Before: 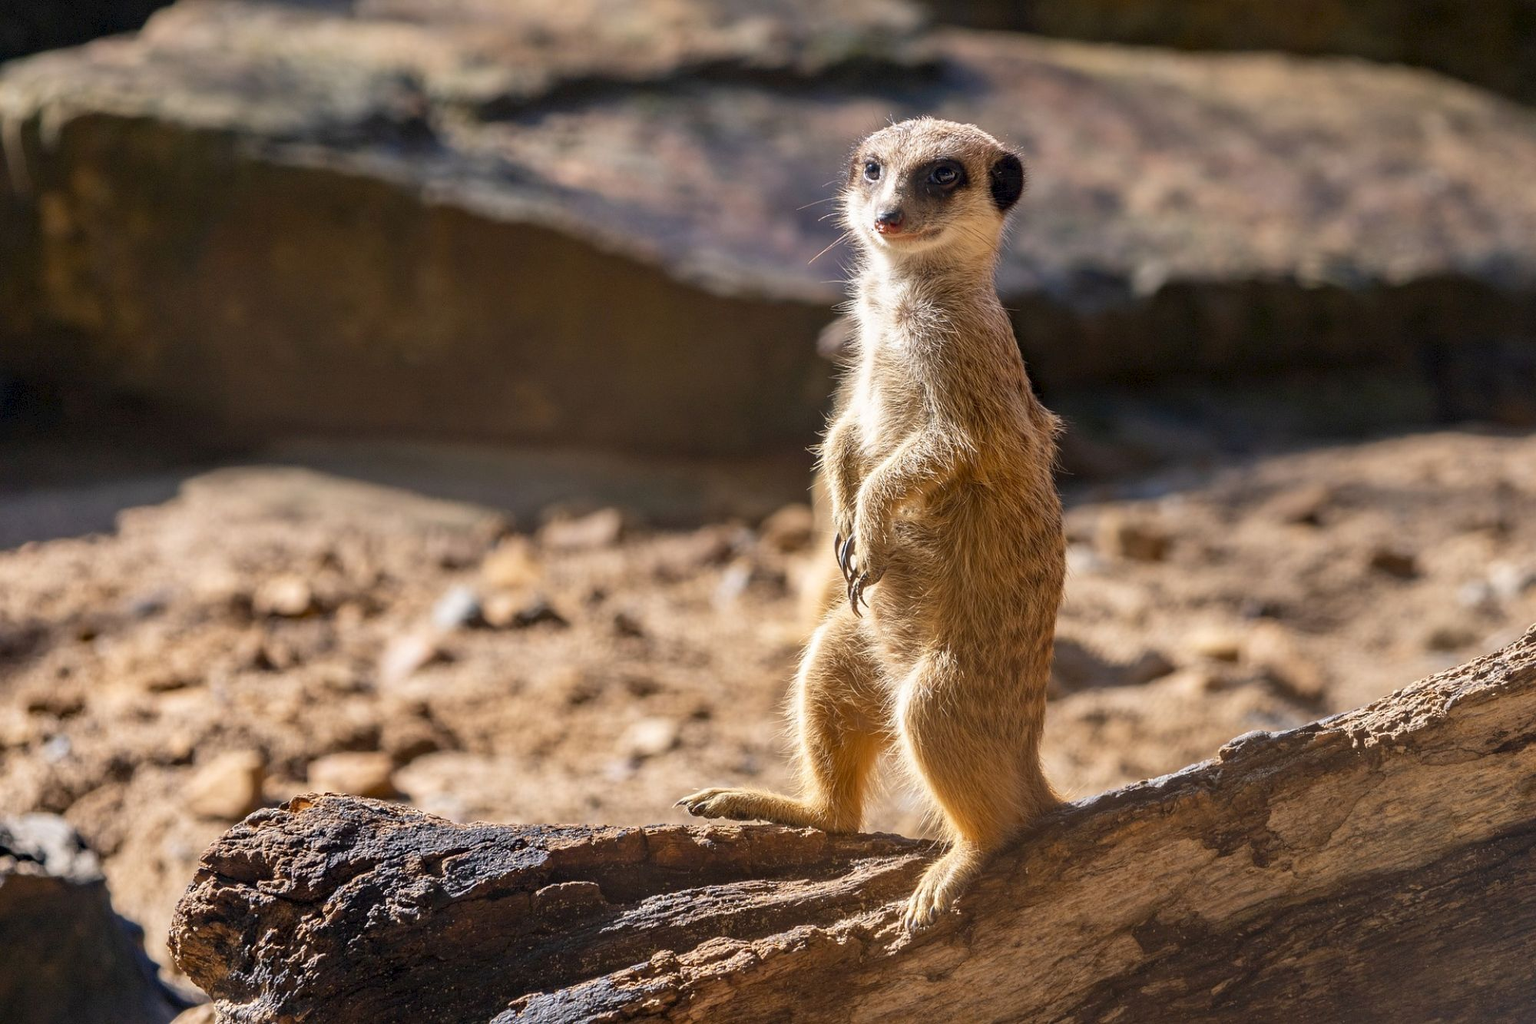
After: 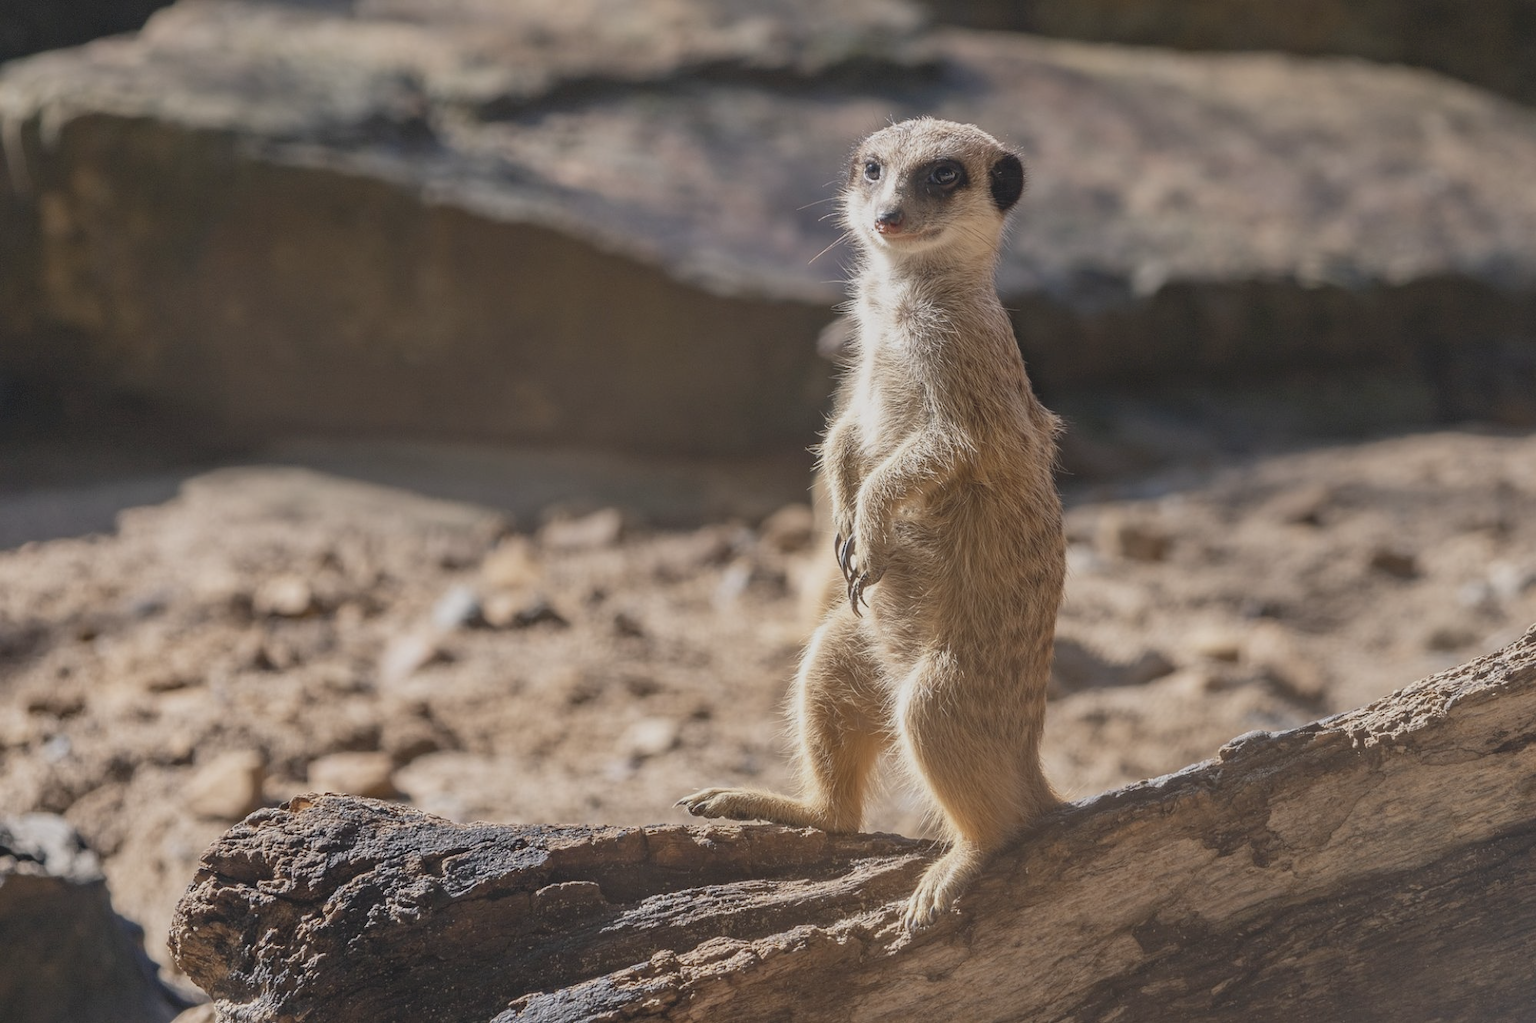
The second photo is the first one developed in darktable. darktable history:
tone equalizer: on, module defaults
contrast brightness saturation: contrast -0.26, saturation -0.43
